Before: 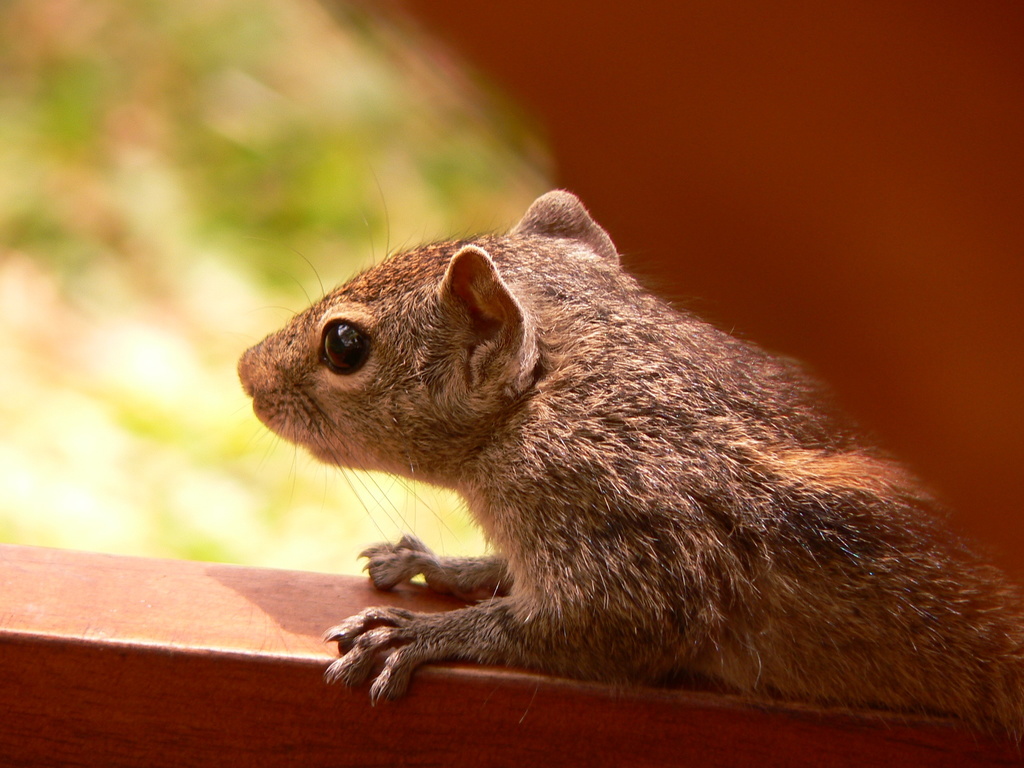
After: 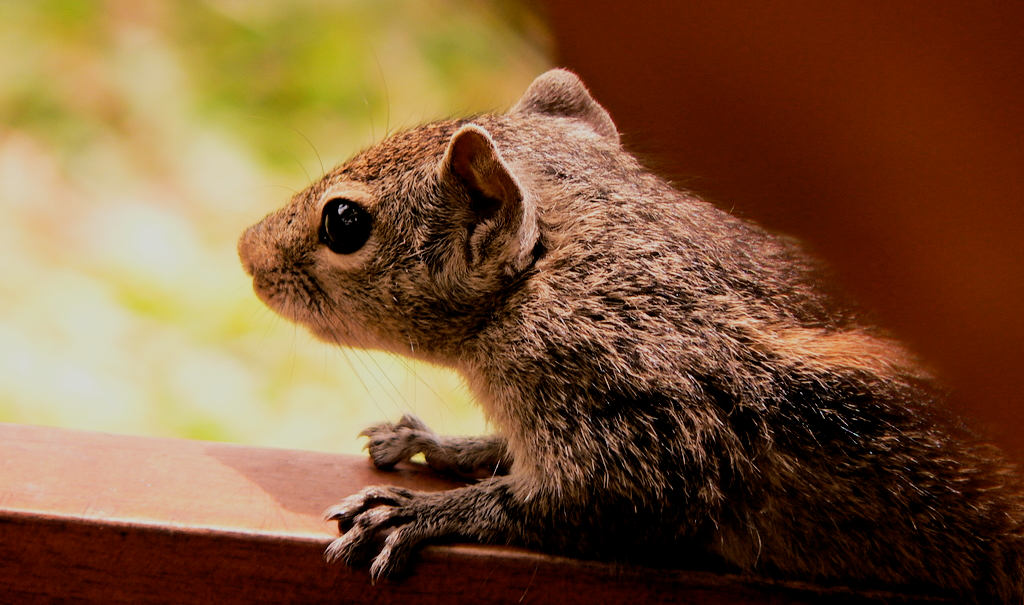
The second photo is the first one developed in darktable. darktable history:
crop and rotate: top 15.885%, bottom 5.328%
filmic rgb: black relative exposure -2.96 EV, white relative exposure 4.56 EV, hardness 1.69, contrast 1.245
